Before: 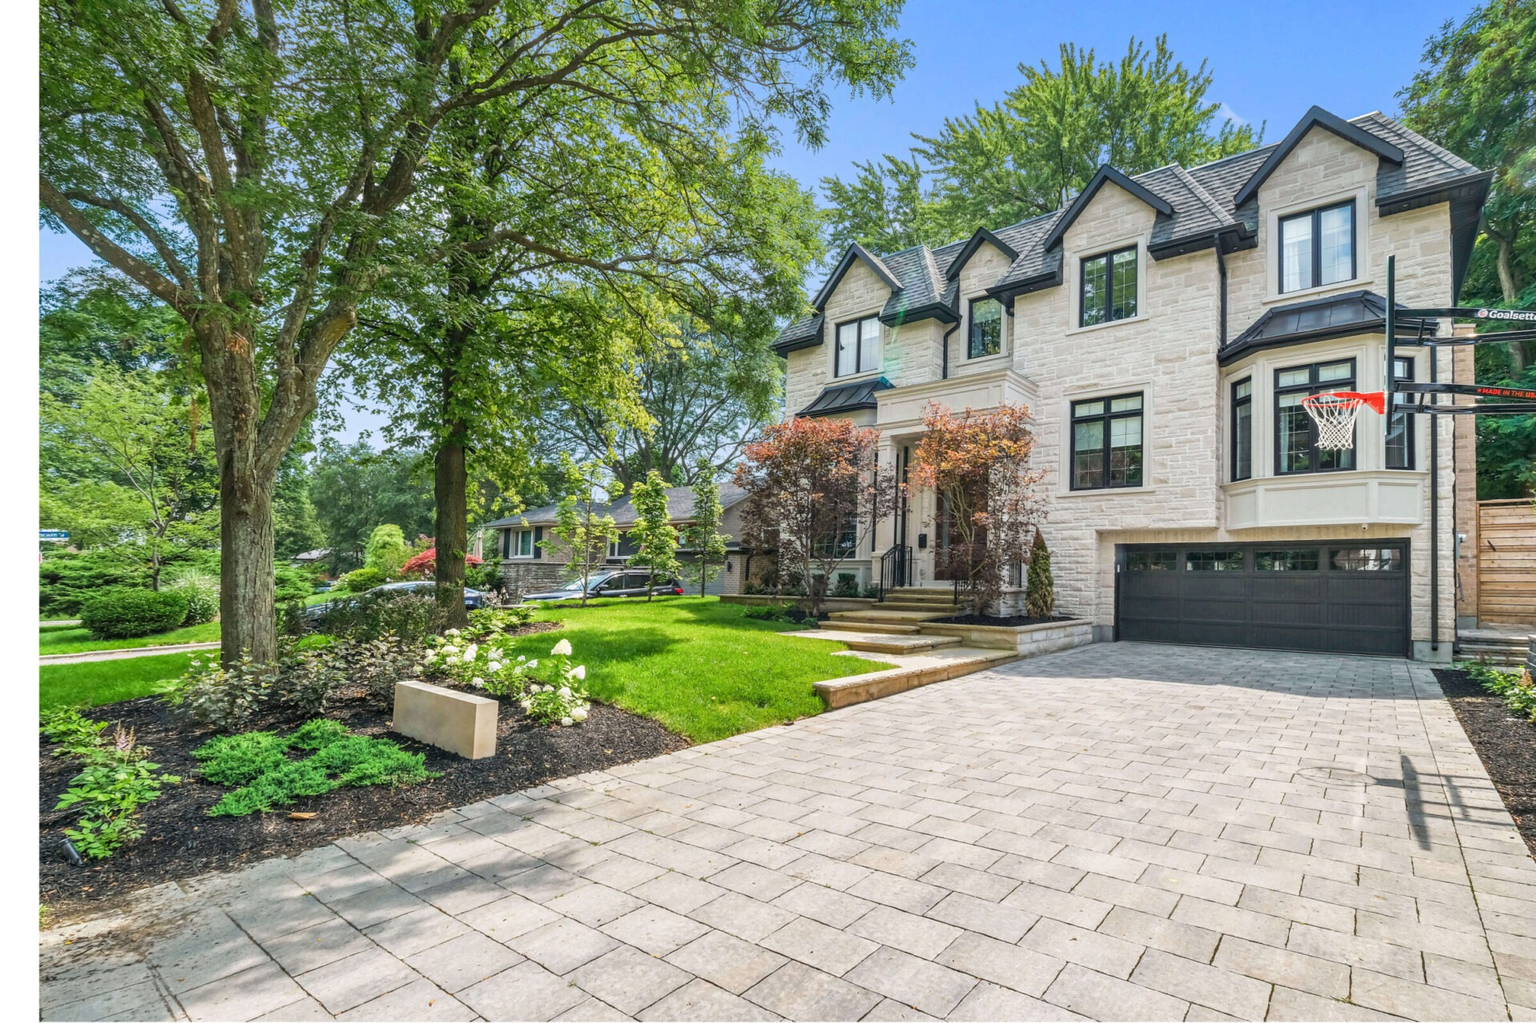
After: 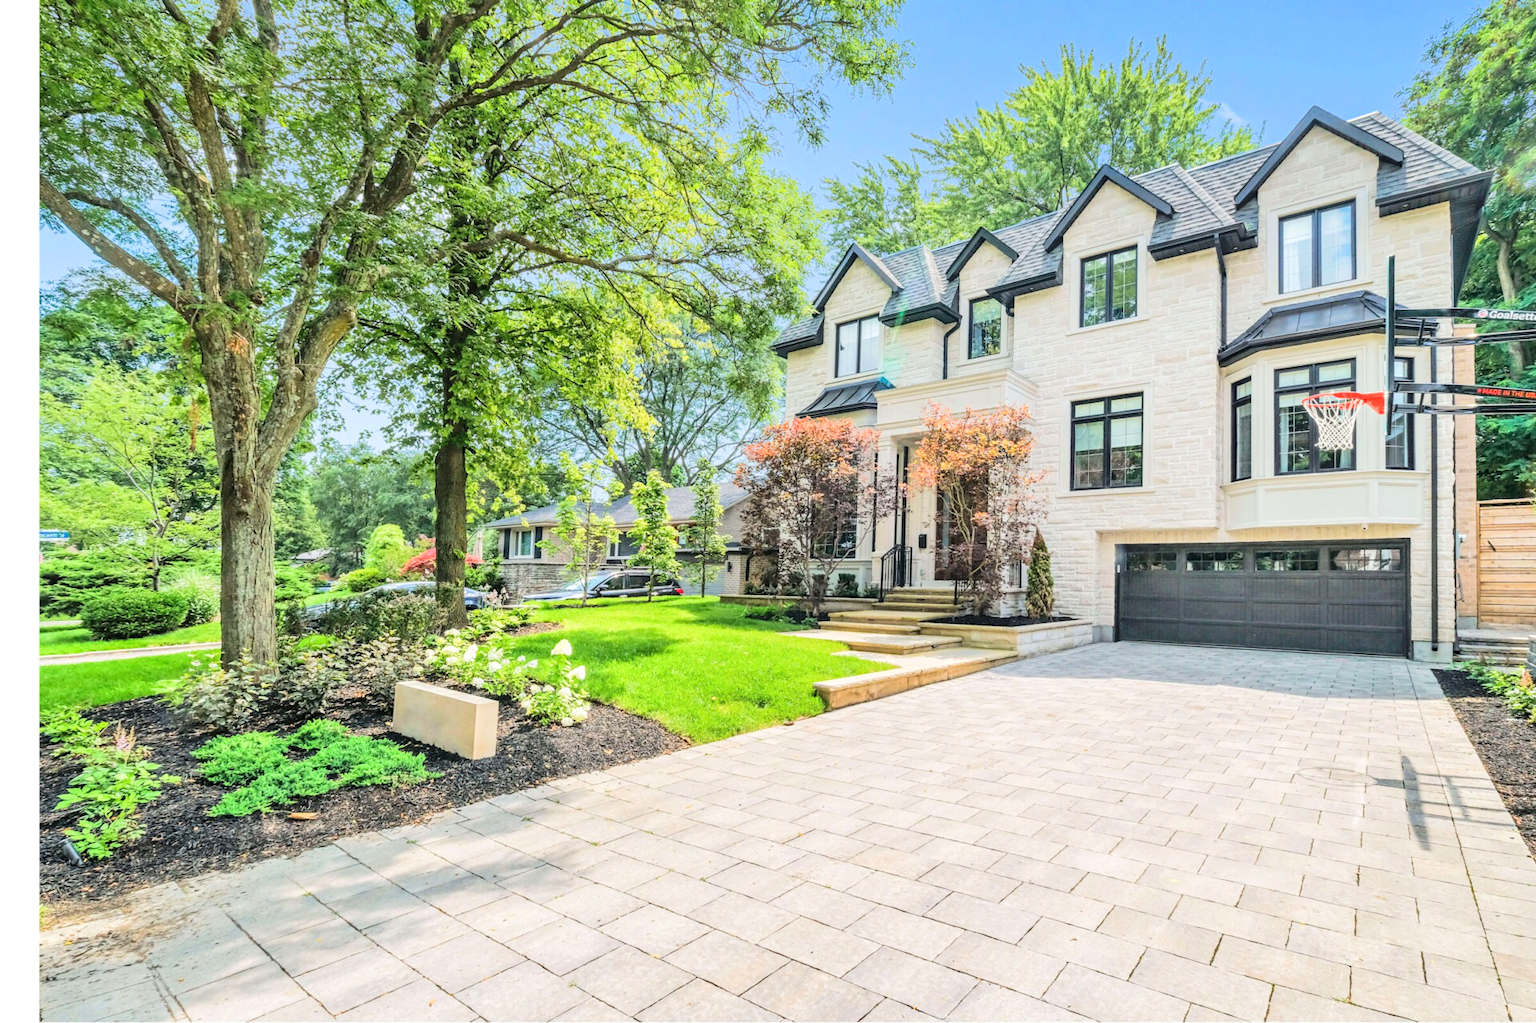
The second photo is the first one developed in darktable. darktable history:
tone equalizer: -7 EV 0.143 EV, -6 EV 0.574 EV, -5 EV 1.15 EV, -4 EV 1.3 EV, -3 EV 1.14 EV, -2 EV 0.6 EV, -1 EV 0.159 EV, edges refinement/feathering 500, mask exposure compensation -1.57 EV, preserve details no
